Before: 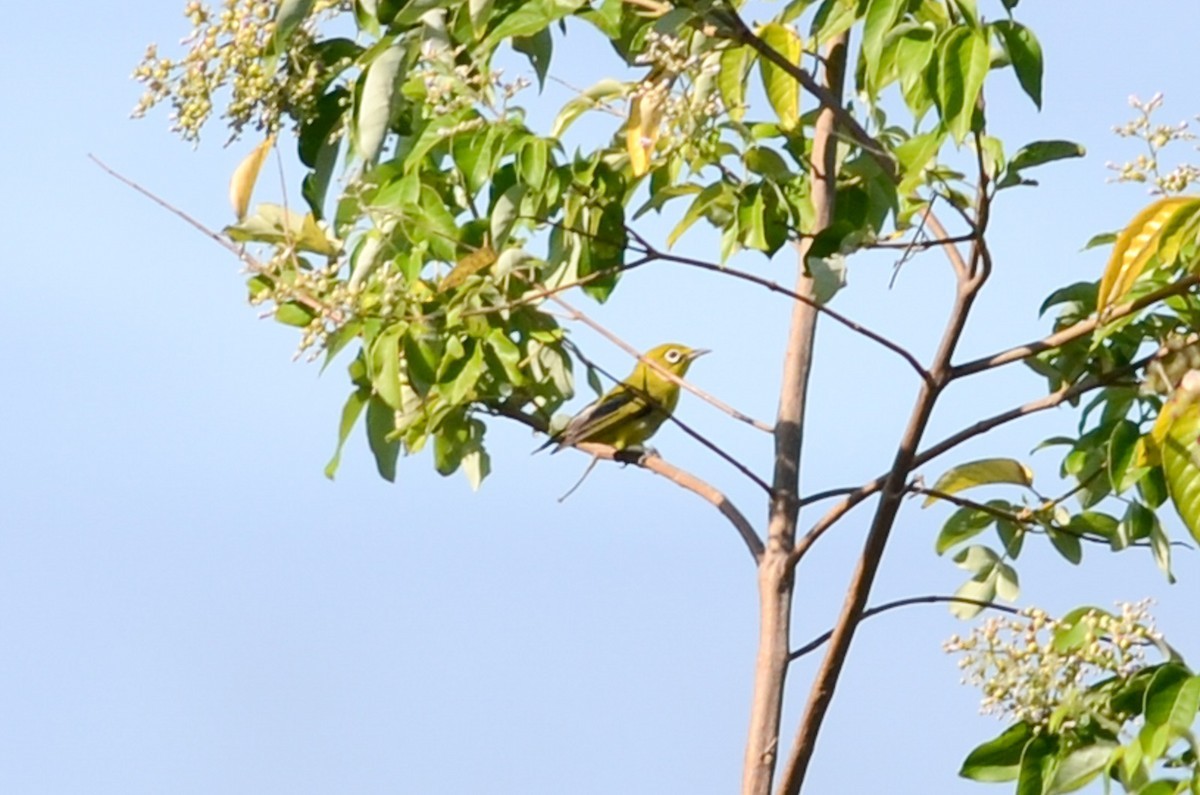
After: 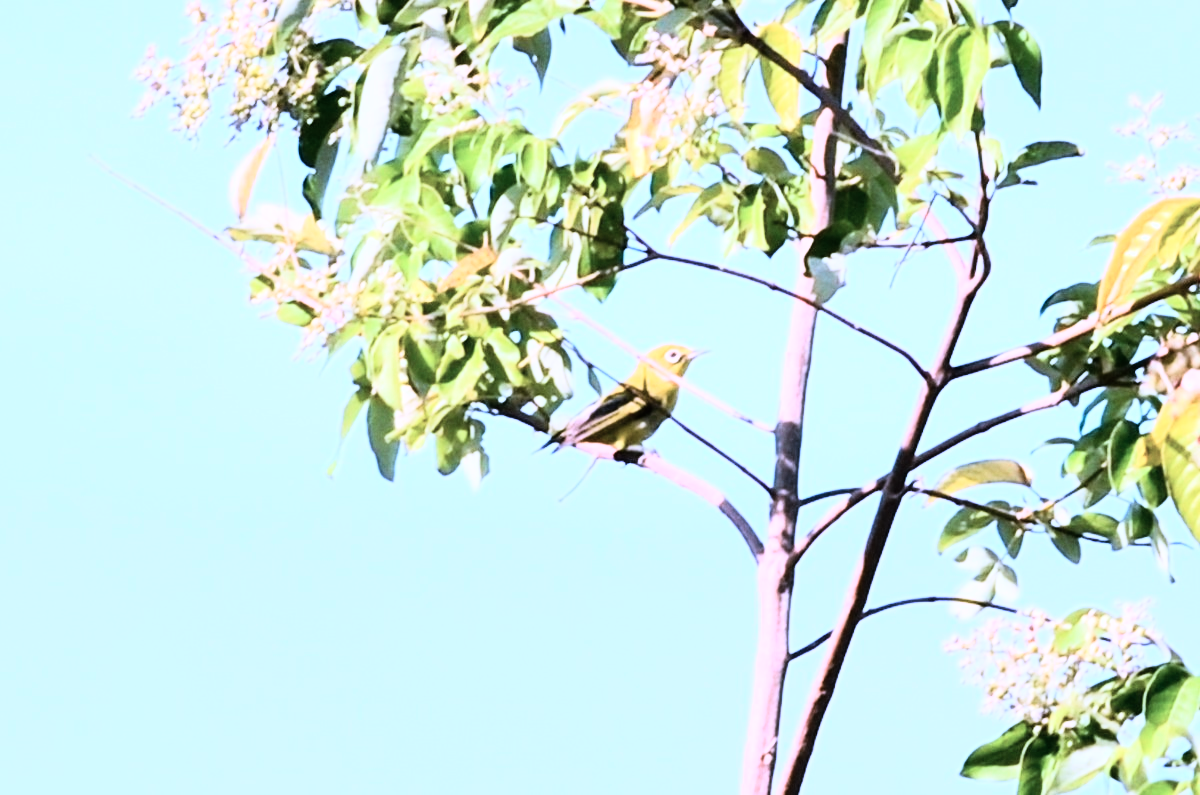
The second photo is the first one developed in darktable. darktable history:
color calibration: illuminant F (fluorescent), F source F9 (Cool White Deluxe 4150 K) – high CRI, x 0.374, y 0.373, temperature 4158.34 K
color correction: highlights a* 15.03, highlights b* -25.07
rgb curve: curves: ch0 [(0, 0) (0.21, 0.15) (0.24, 0.21) (0.5, 0.75) (0.75, 0.96) (0.89, 0.99) (1, 1)]; ch1 [(0, 0.02) (0.21, 0.13) (0.25, 0.2) (0.5, 0.67) (0.75, 0.9) (0.89, 0.97) (1, 1)]; ch2 [(0, 0.02) (0.21, 0.13) (0.25, 0.2) (0.5, 0.67) (0.75, 0.9) (0.89, 0.97) (1, 1)], compensate middle gray true
